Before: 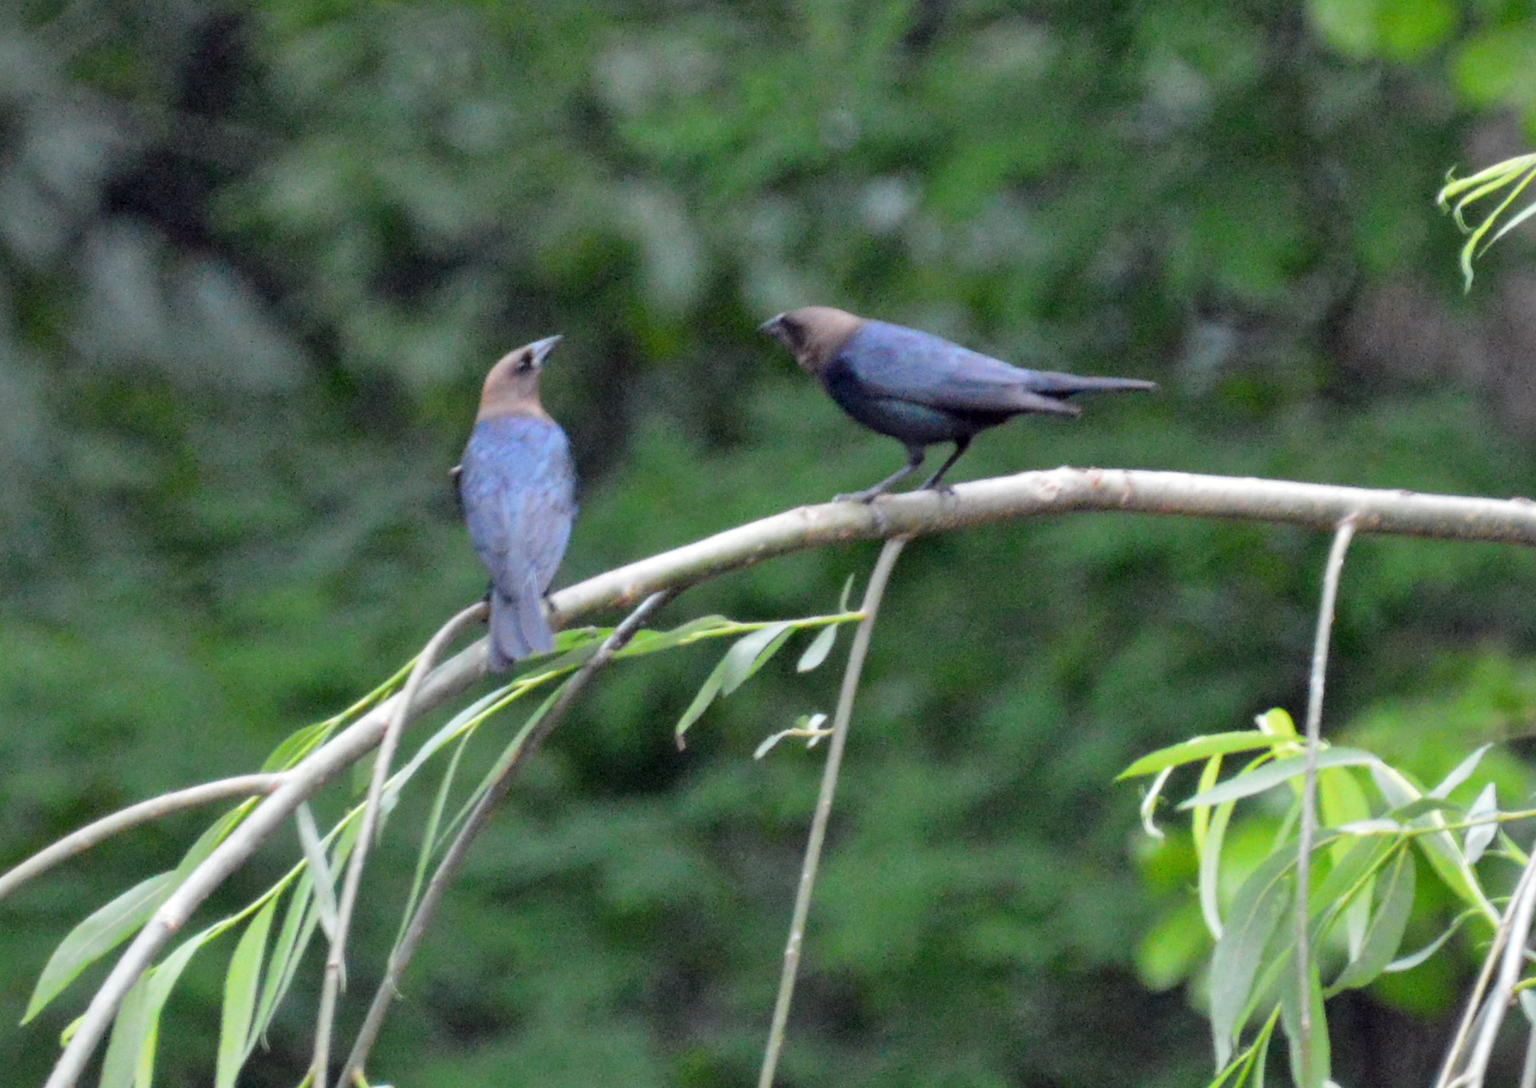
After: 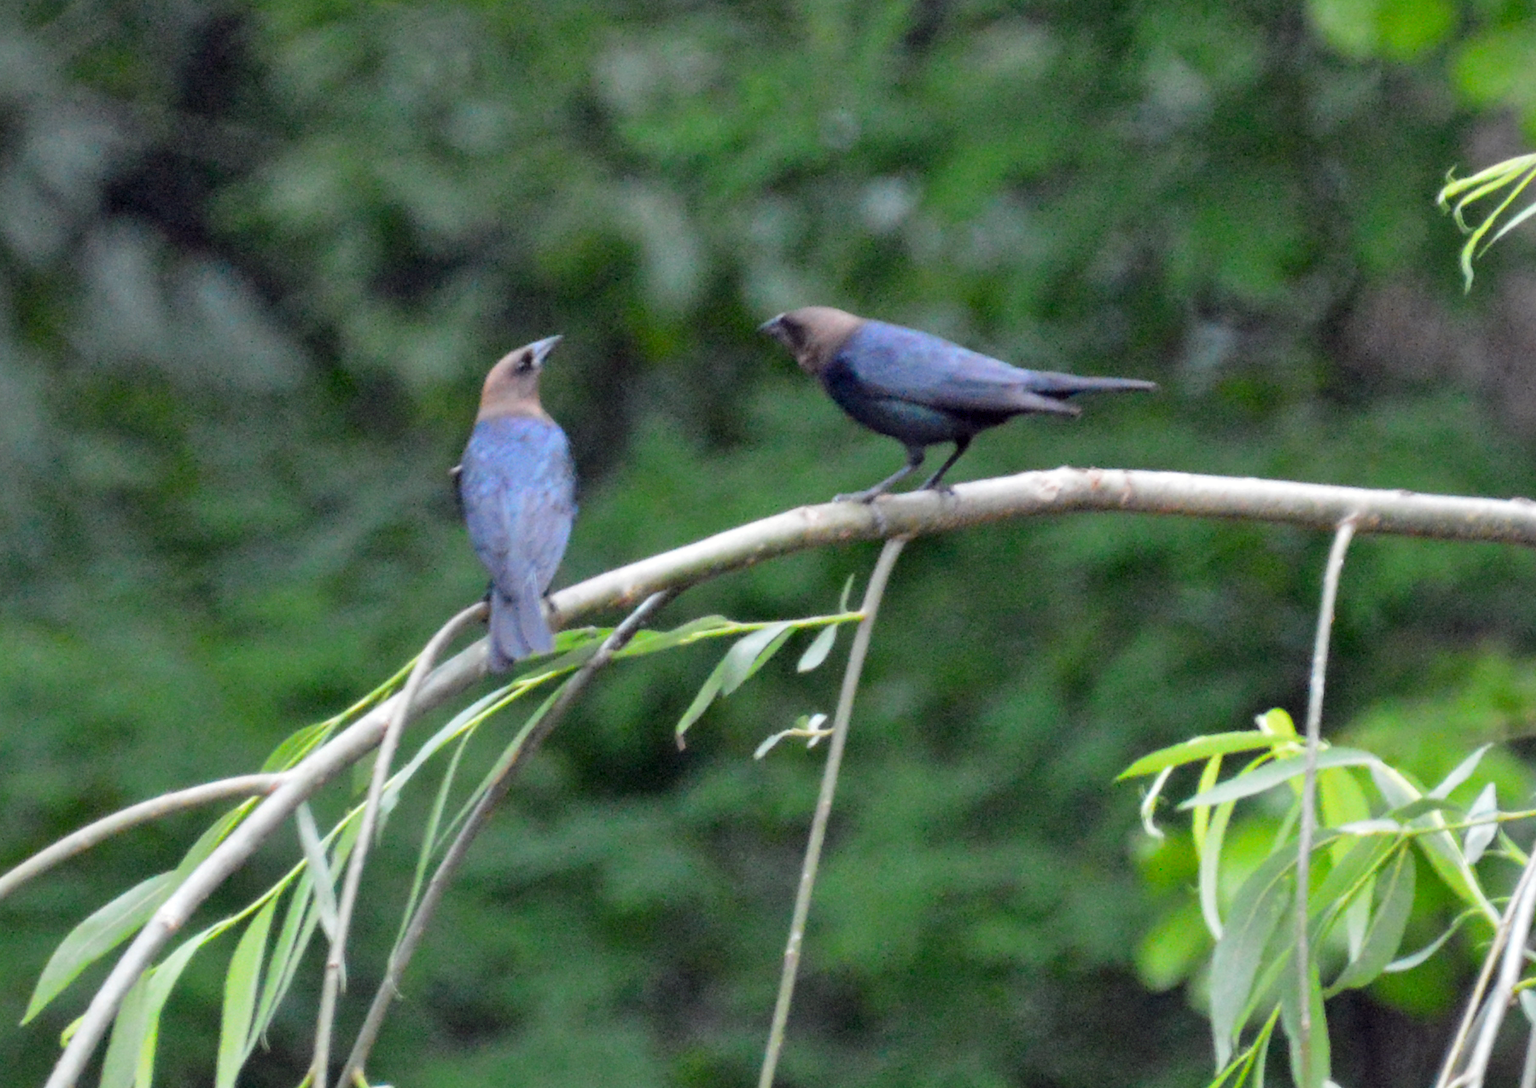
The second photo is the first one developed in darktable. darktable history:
contrast brightness saturation: contrast 0.04, saturation 0.07
